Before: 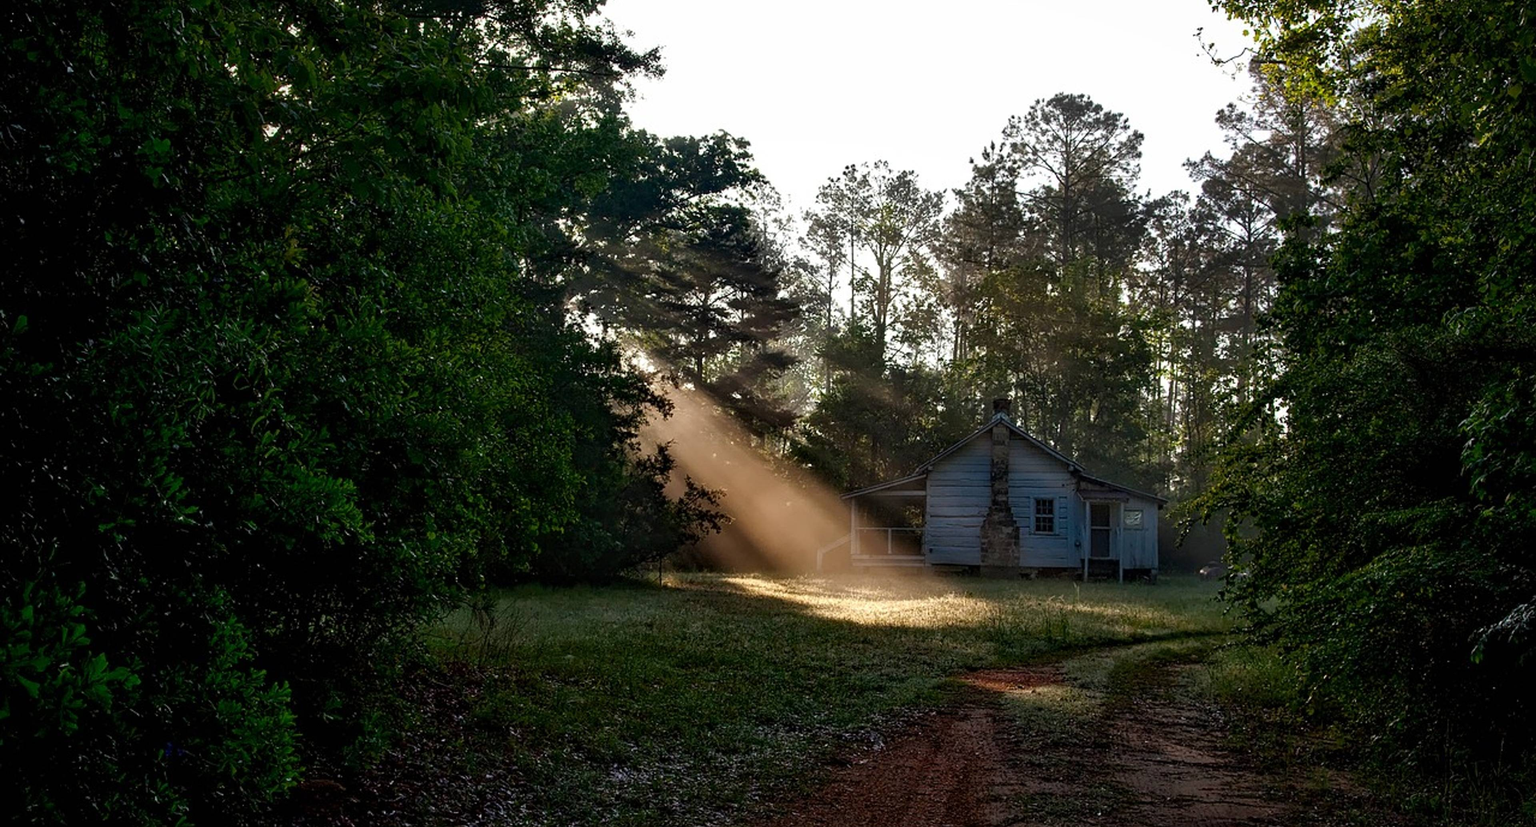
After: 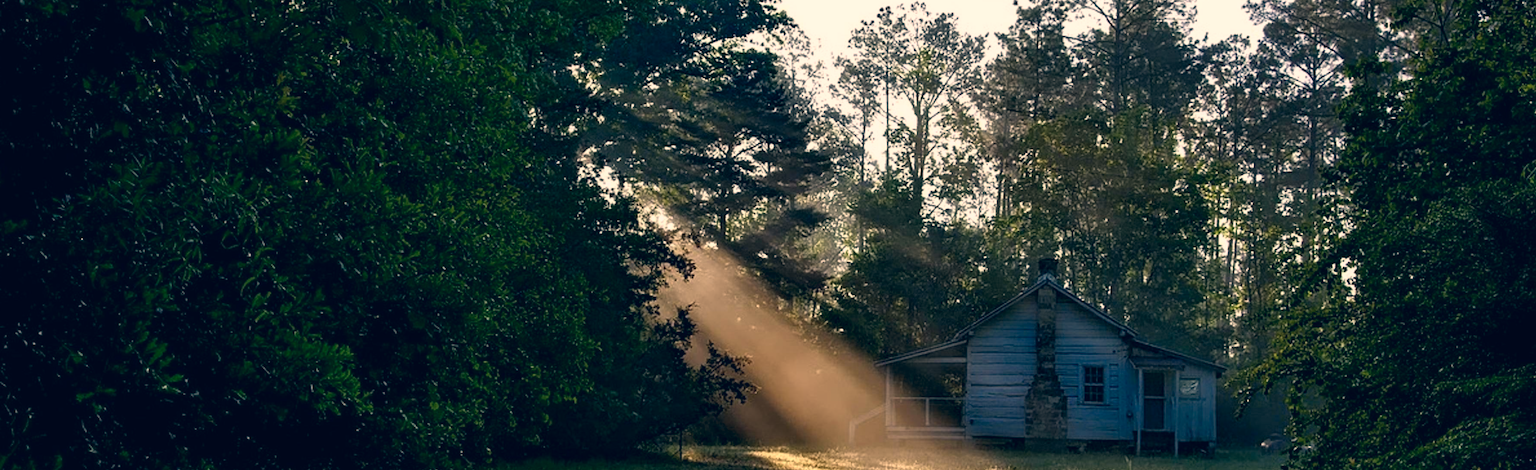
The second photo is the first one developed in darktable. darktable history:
color correction: highlights a* 10.34, highlights b* 14.69, shadows a* -9.65, shadows b* -15.08
crop: left 1.827%, top 19.215%, right 5.217%, bottom 27.923%
